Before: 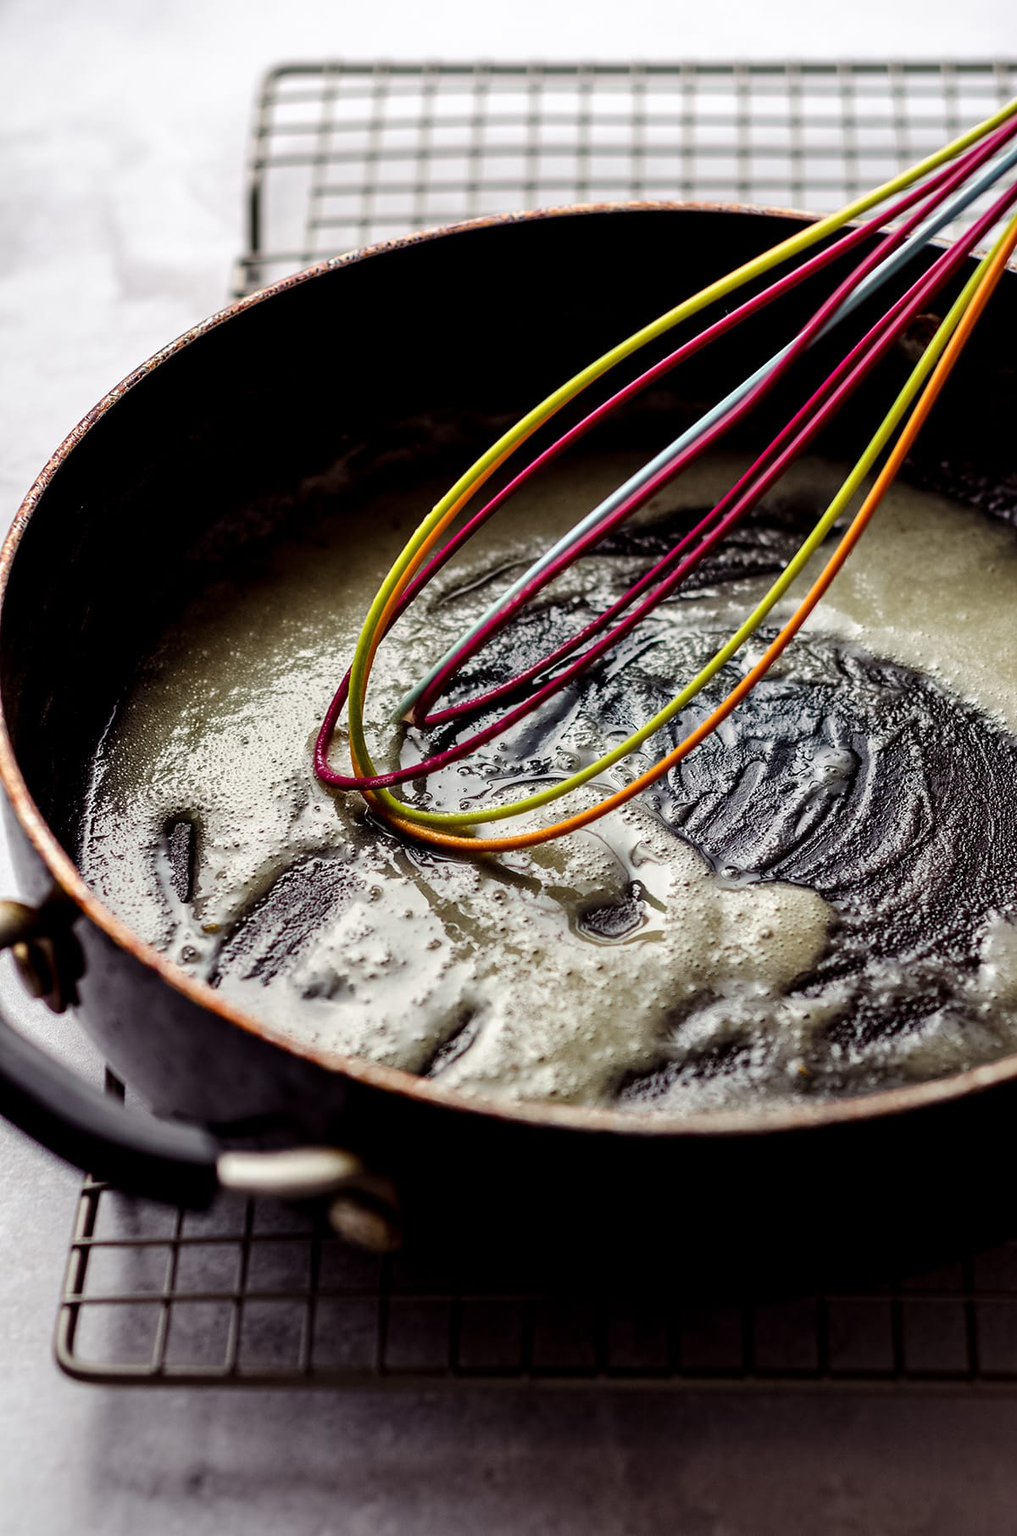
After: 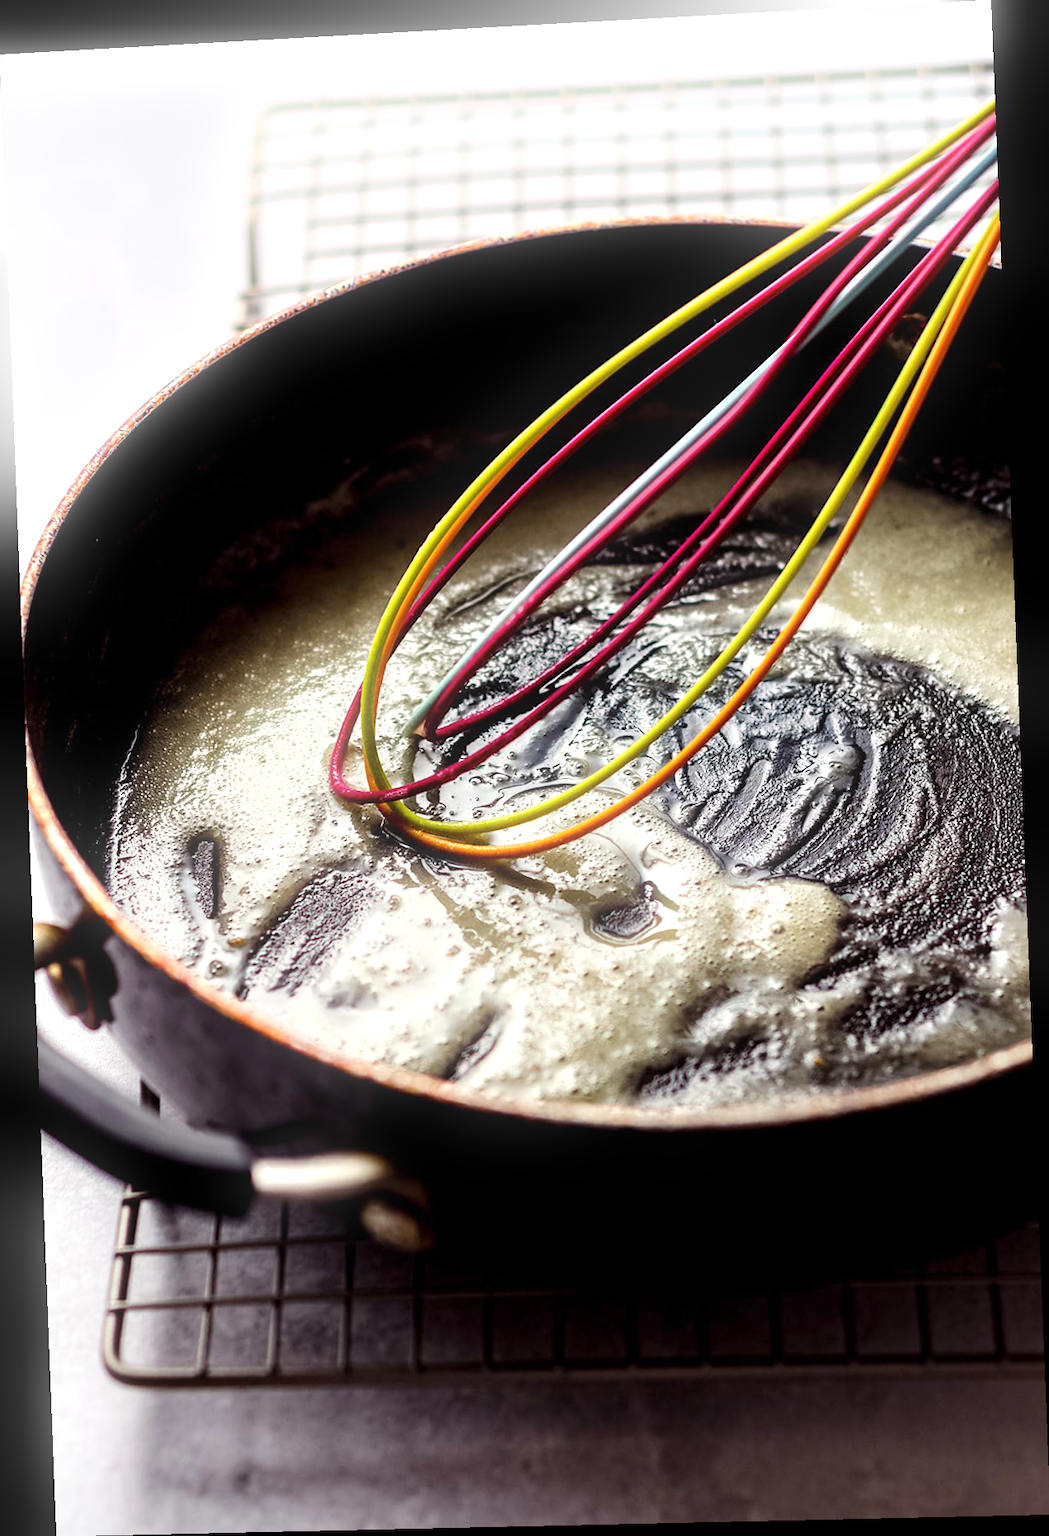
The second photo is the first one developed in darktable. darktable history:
white balance: emerald 1
bloom: size 9%, threshold 100%, strength 7%
rotate and perspective: rotation -2.22°, lens shift (horizontal) -0.022, automatic cropping off
exposure: exposure 0.566 EV, compensate highlight preservation false
